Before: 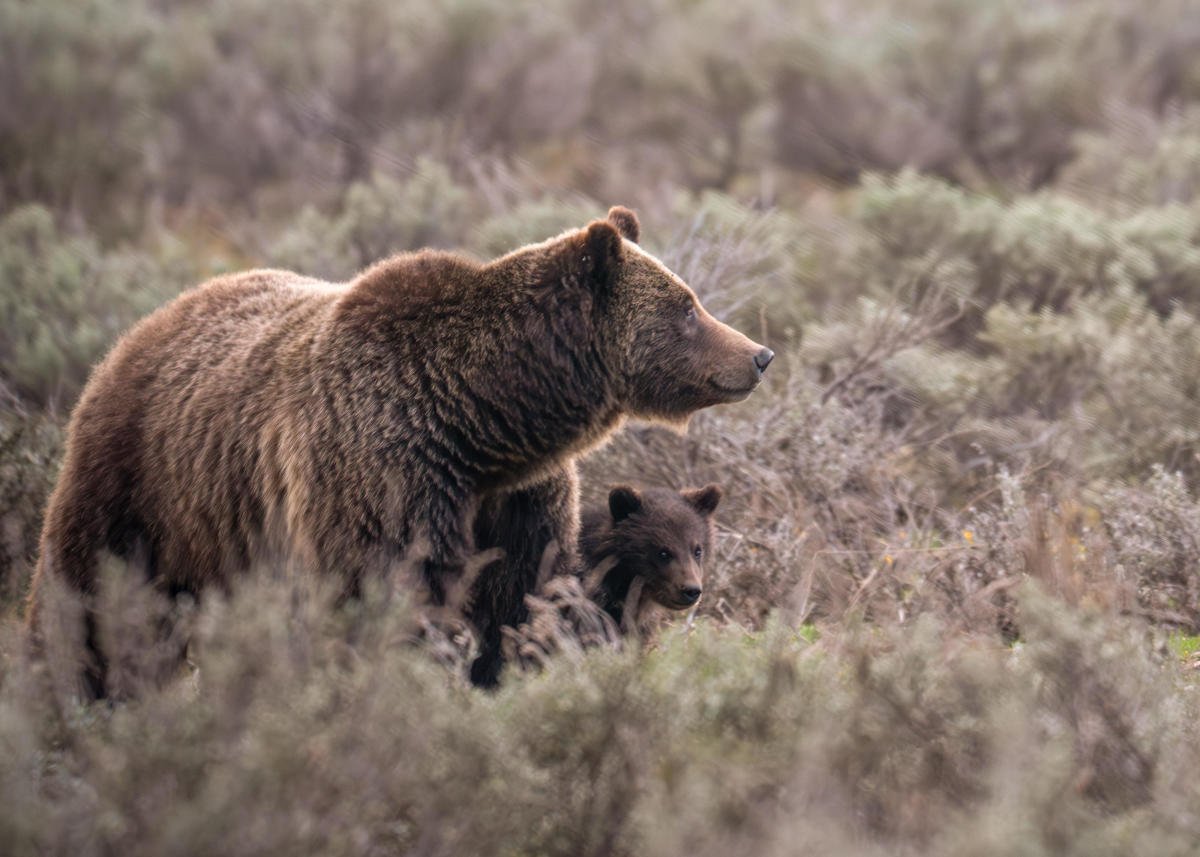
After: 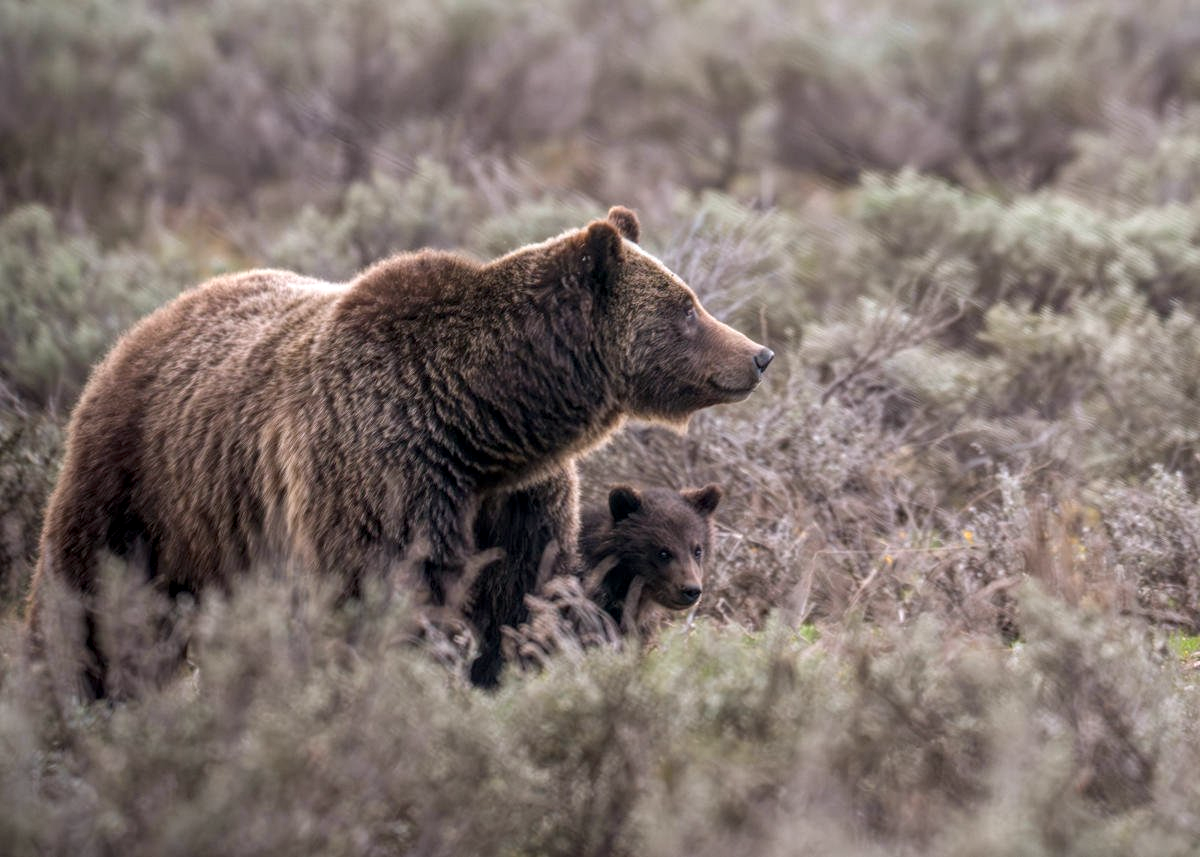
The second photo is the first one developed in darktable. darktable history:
white balance: red 0.983, blue 1.036
local contrast: on, module defaults
